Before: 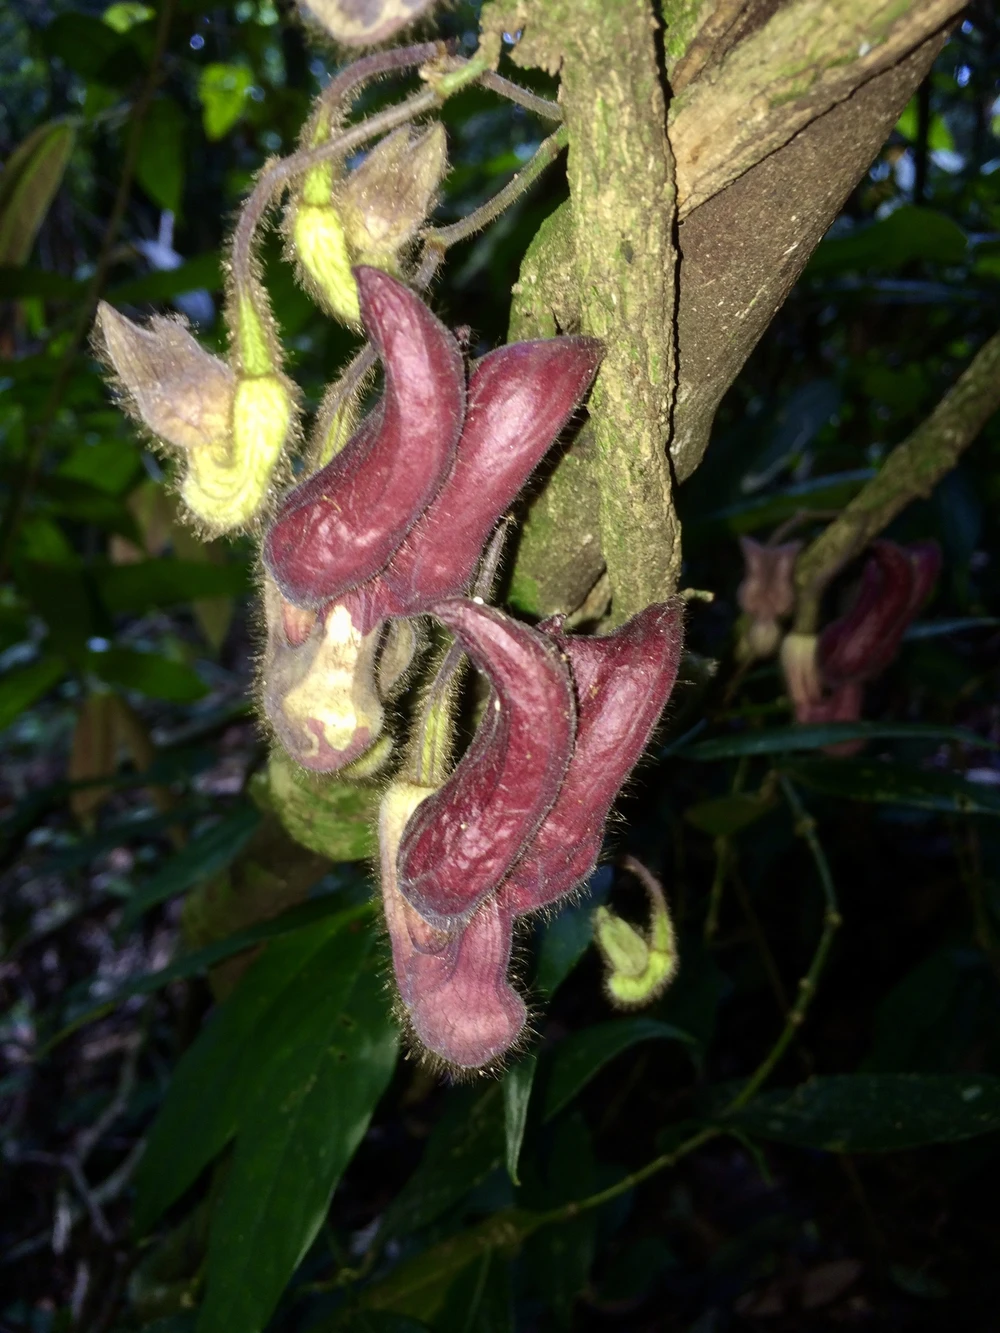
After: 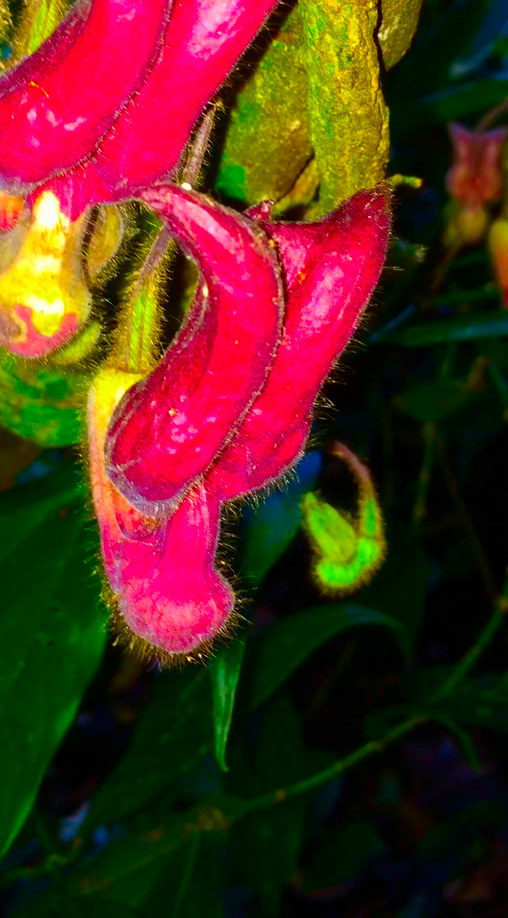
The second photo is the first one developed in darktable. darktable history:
exposure: compensate exposure bias true, compensate highlight preservation false
crop and rotate: left 29.26%, top 31.126%, right 19.852%
color correction: highlights b* 0.053, saturation 2.98
